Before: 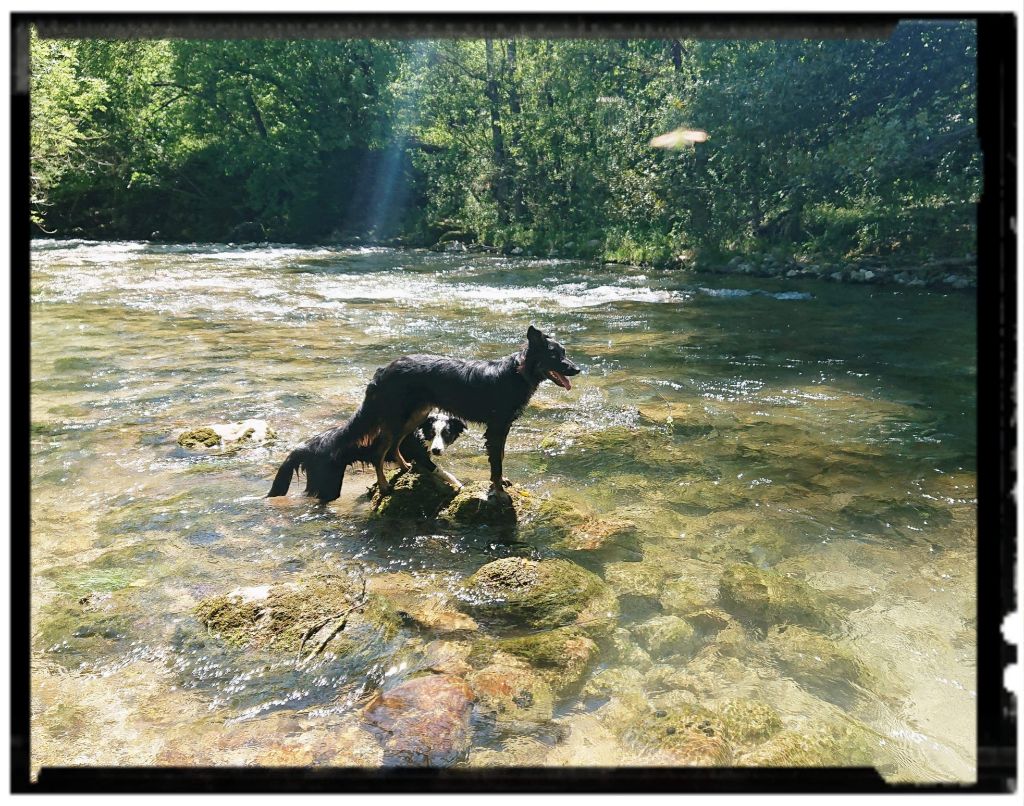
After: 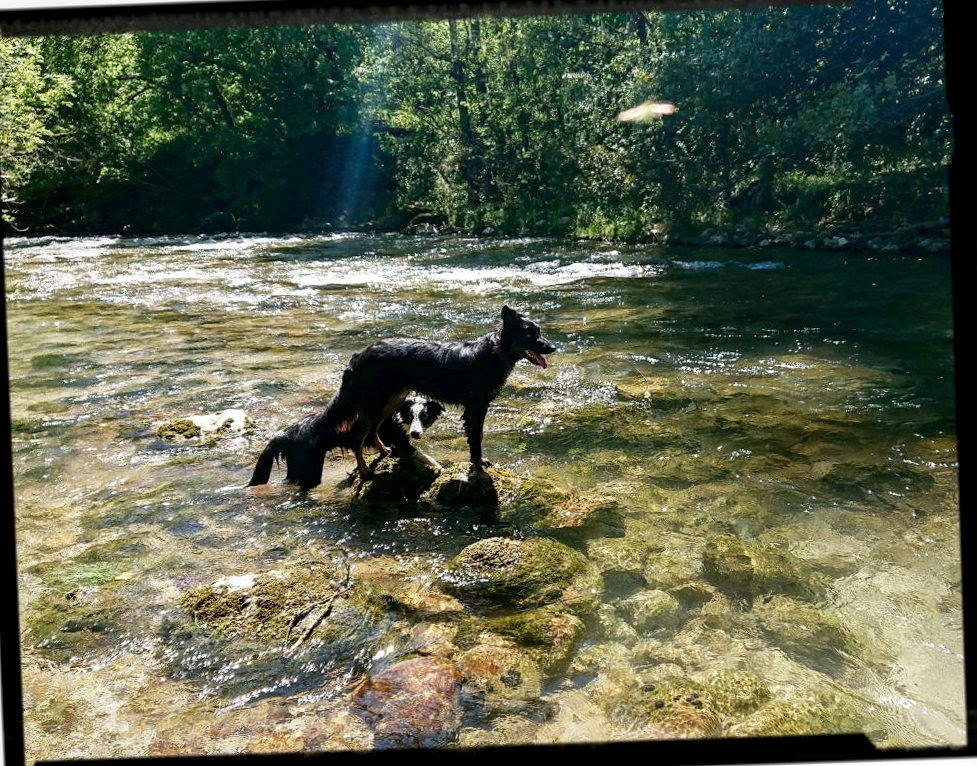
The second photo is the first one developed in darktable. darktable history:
local contrast: highlights 25%, shadows 75%, midtone range 0.75
rotate and perspective: rotation -2.12°, lens shift (vertical) 0.009, lens shift (horizontal) -0.008, automatic cropping original format, crop left 0.036, crop right 0.964, crop top 0.05, crop bottom 0.959
contrast brightness saturation: brightness -0.2, saturation 0.08
